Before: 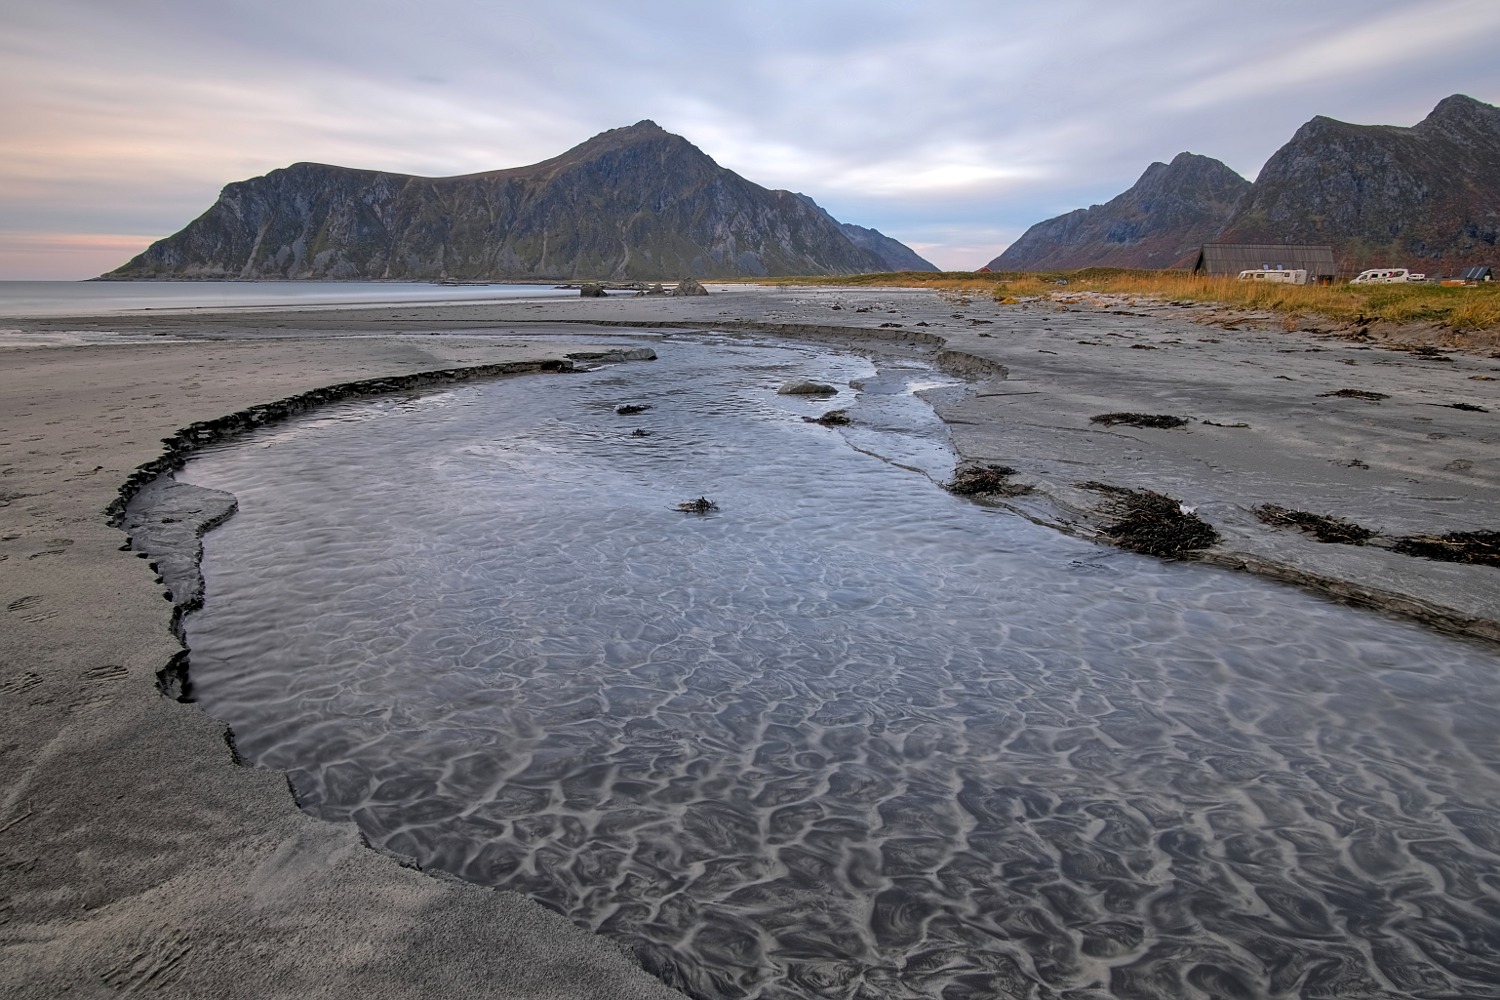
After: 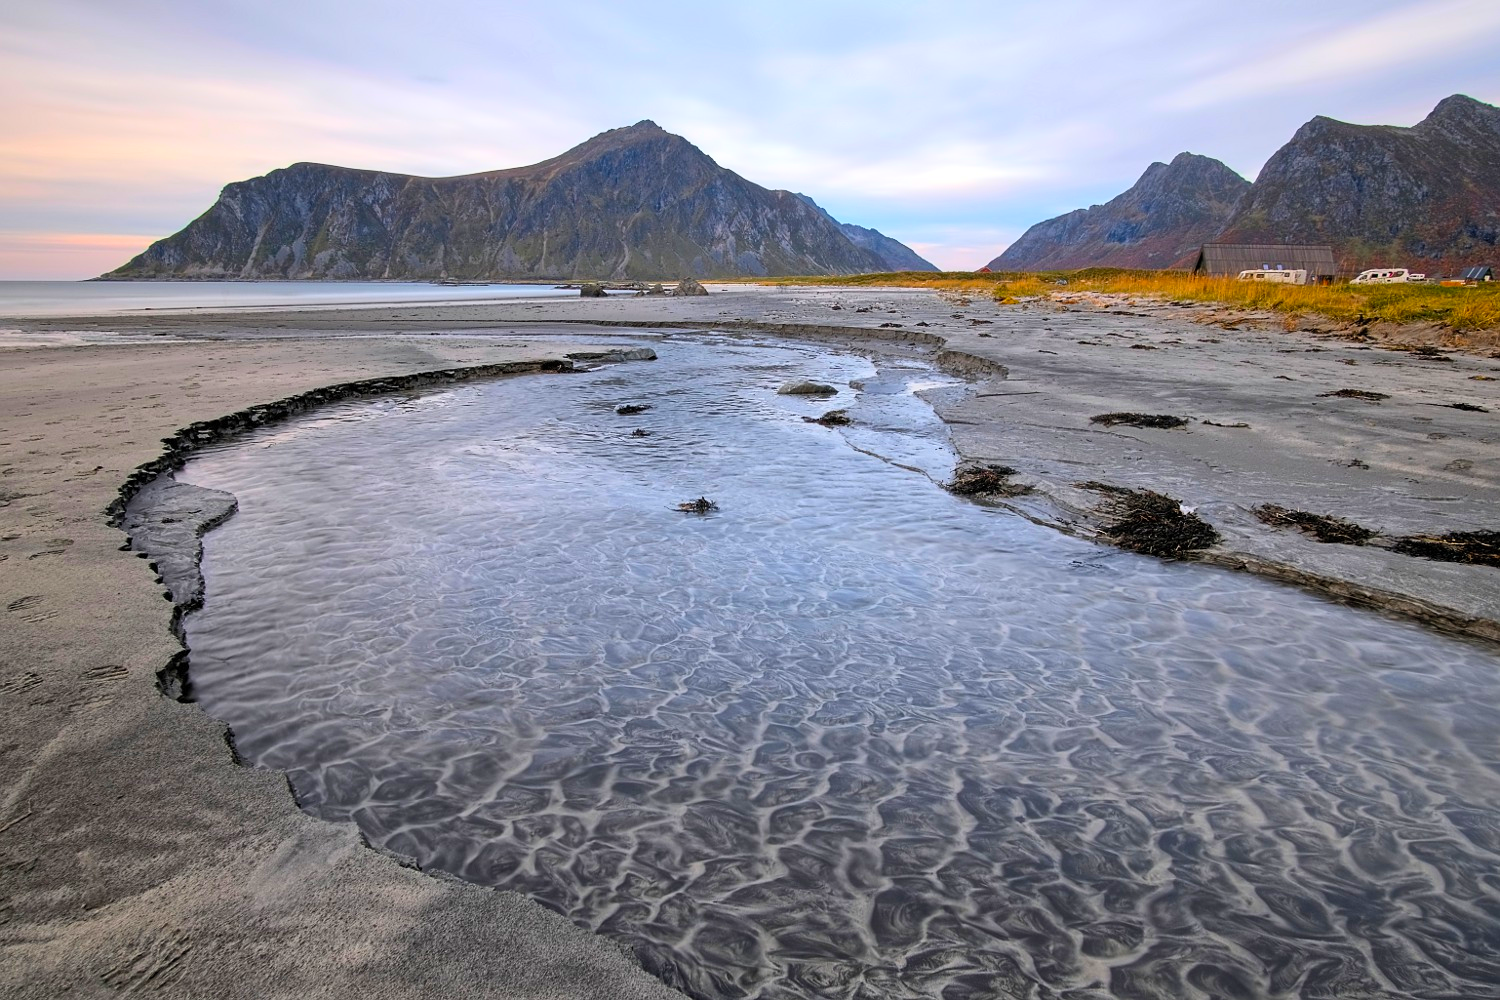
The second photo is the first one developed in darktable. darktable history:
color balance rgb: perceptual saturation grading › global saturation 19.848%, global vibrance 20%
contrast brightness saturation: contrast 0.205, brightness 0.16, saturation 0.229
